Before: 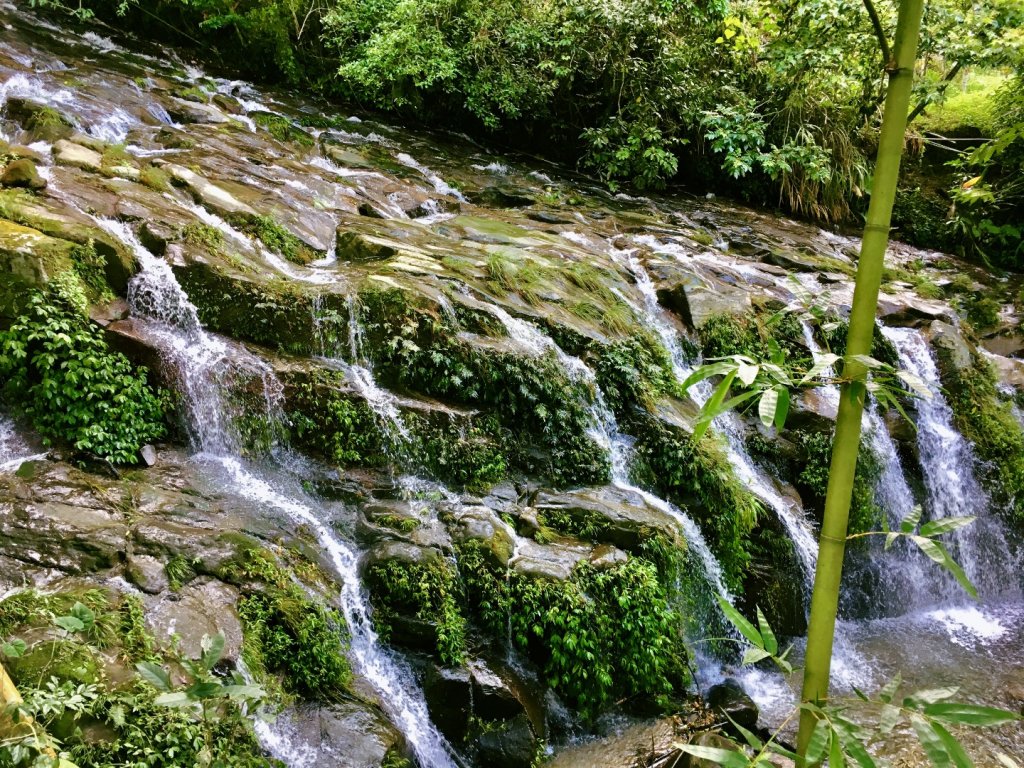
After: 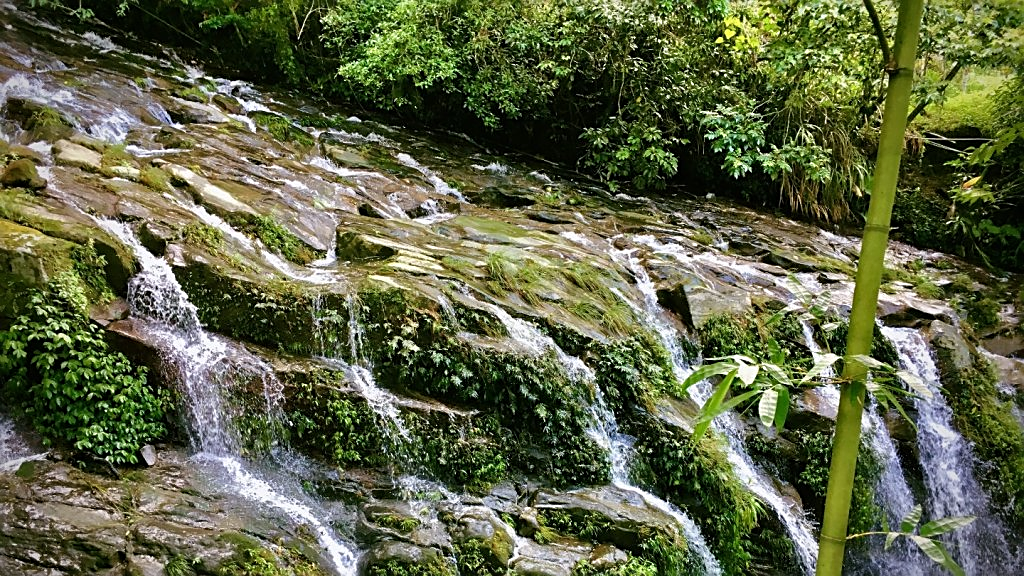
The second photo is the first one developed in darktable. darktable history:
crop: bottom 24.984%
sharpen: on, module defaults
vignetting: fall-off start 71.86%, brightness -0.595, saturation 0.002, unbound false
